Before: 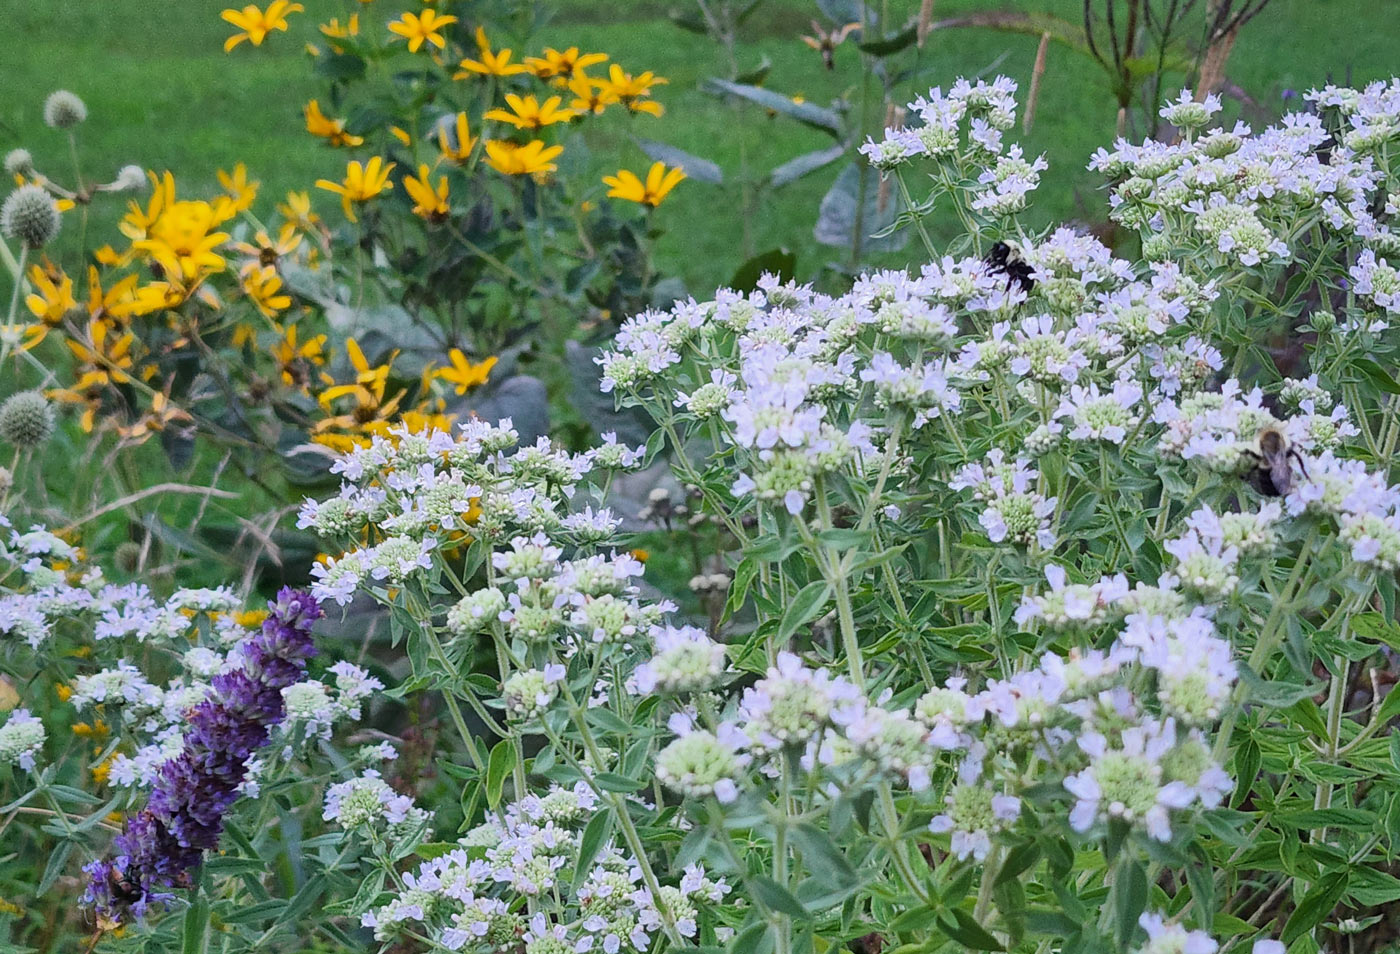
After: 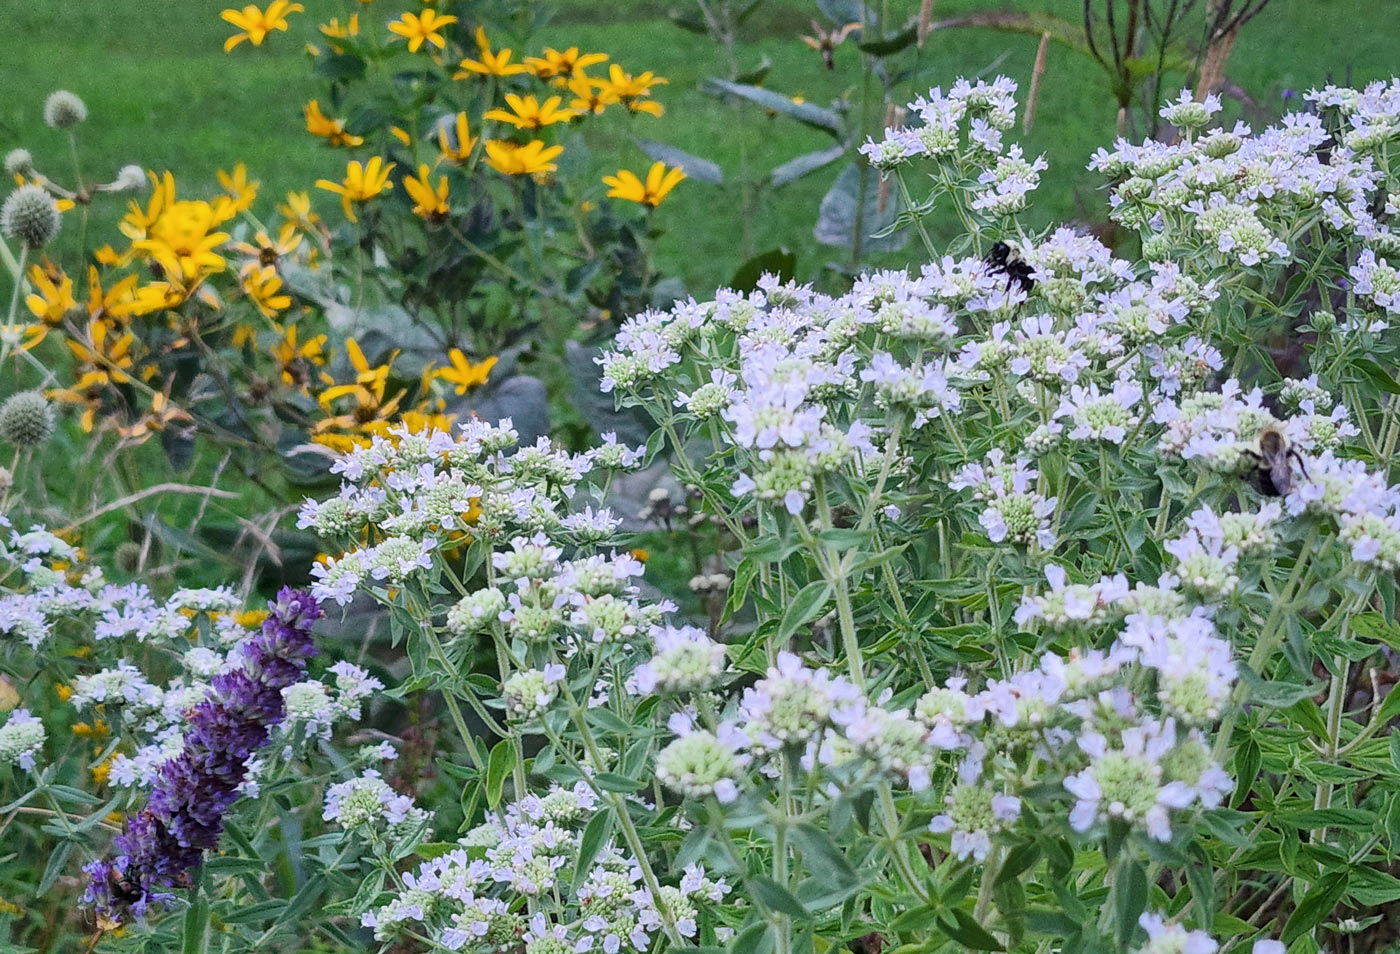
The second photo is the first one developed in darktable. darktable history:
local contrast: highlights 101%, shadows 100%, detail 120%, midtone range 0.2
